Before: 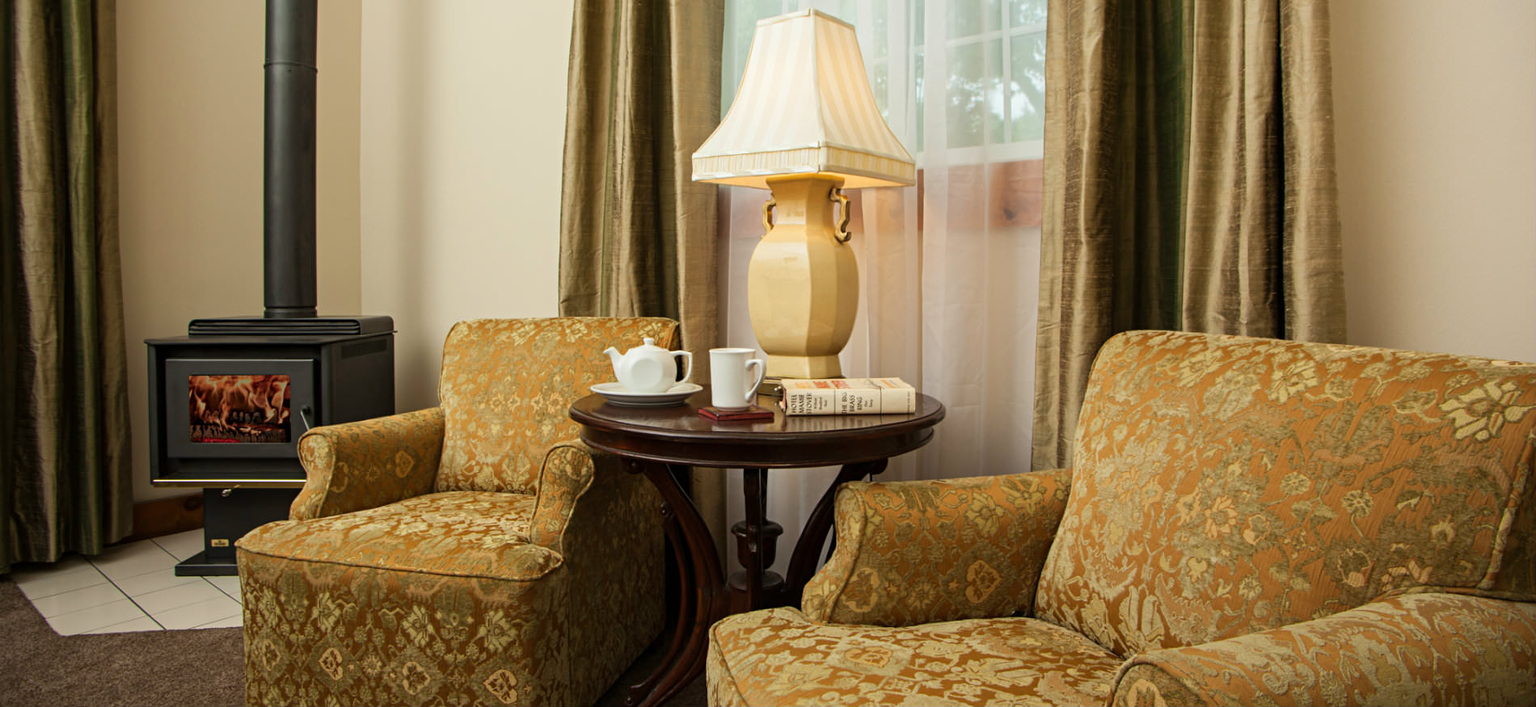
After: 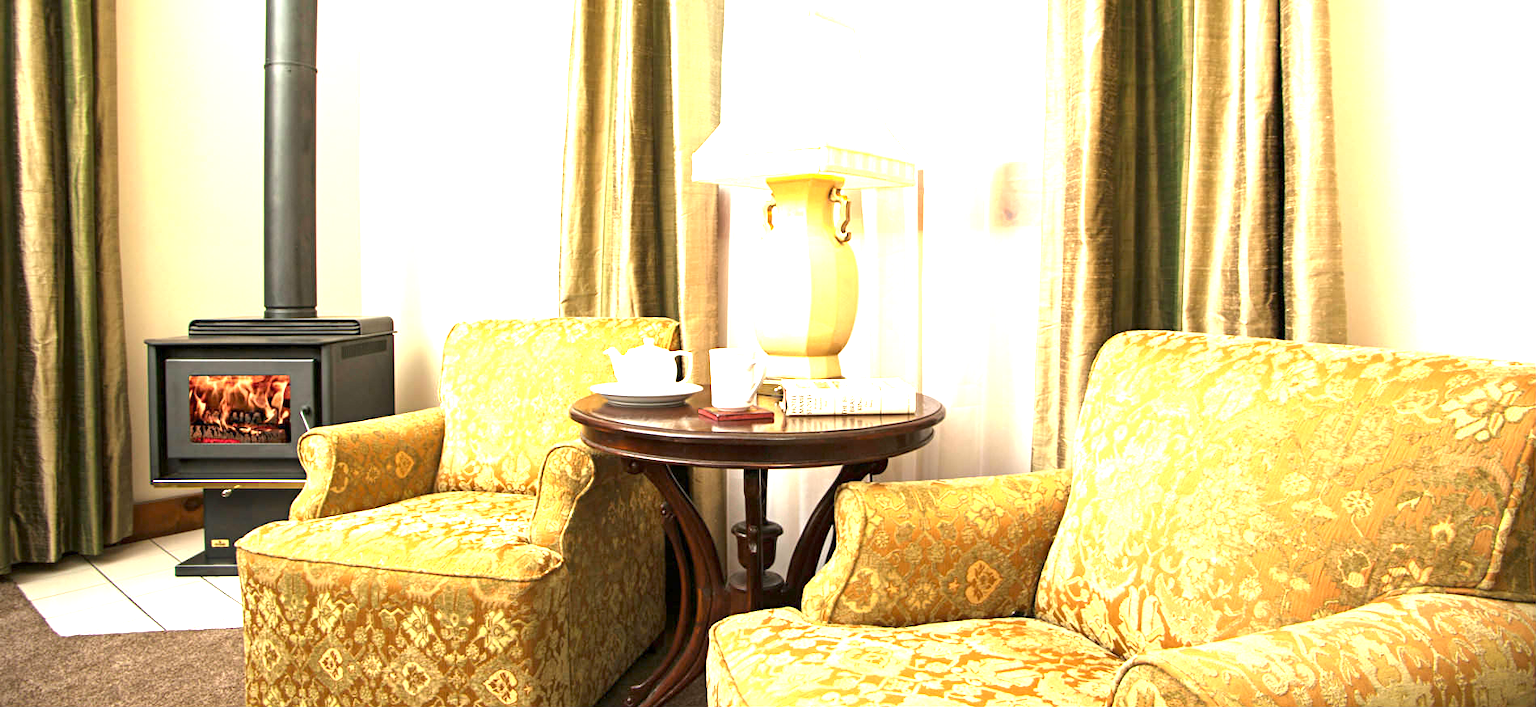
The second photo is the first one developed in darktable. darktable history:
exposure: exposure 2.271 EV, compensate exposure bias true, compensate highlight preservation false
